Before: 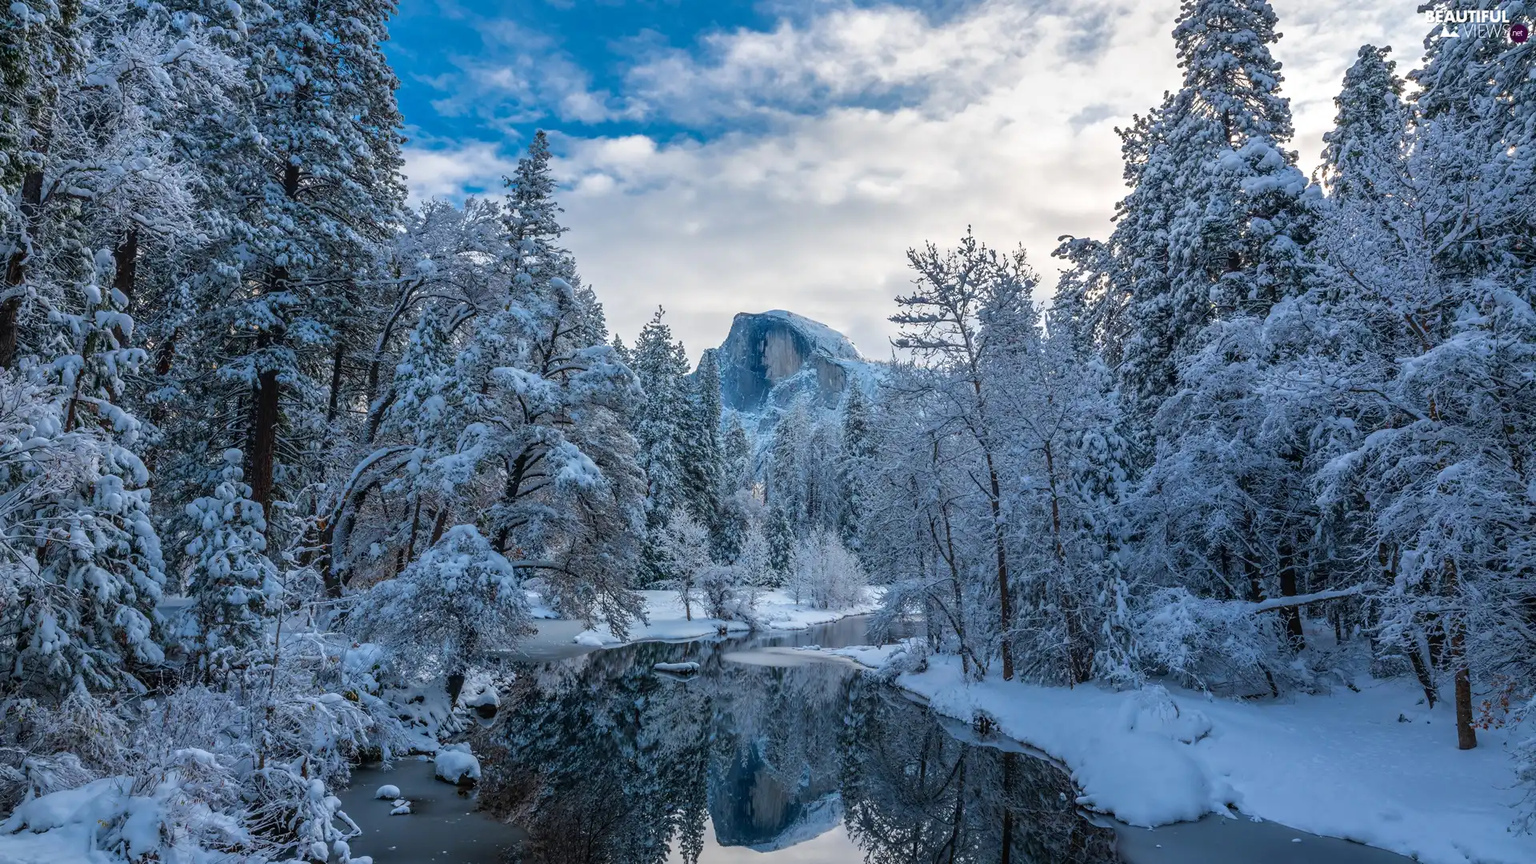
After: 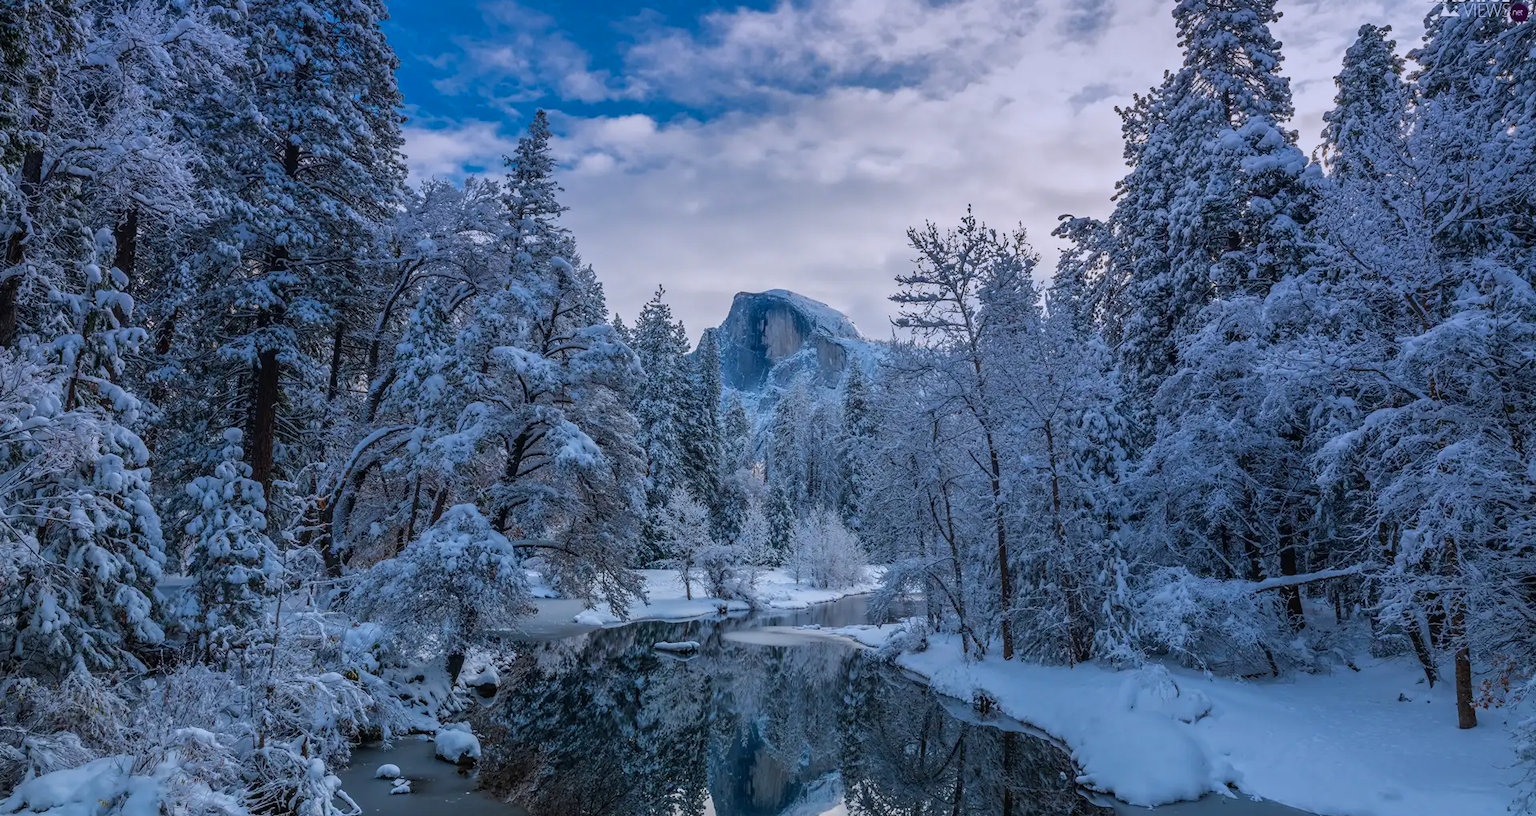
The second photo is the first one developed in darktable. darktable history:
crop and rotate: top 2.479%, bottom 3.018%
graduated density: hue 238.83°, saturation 50%
